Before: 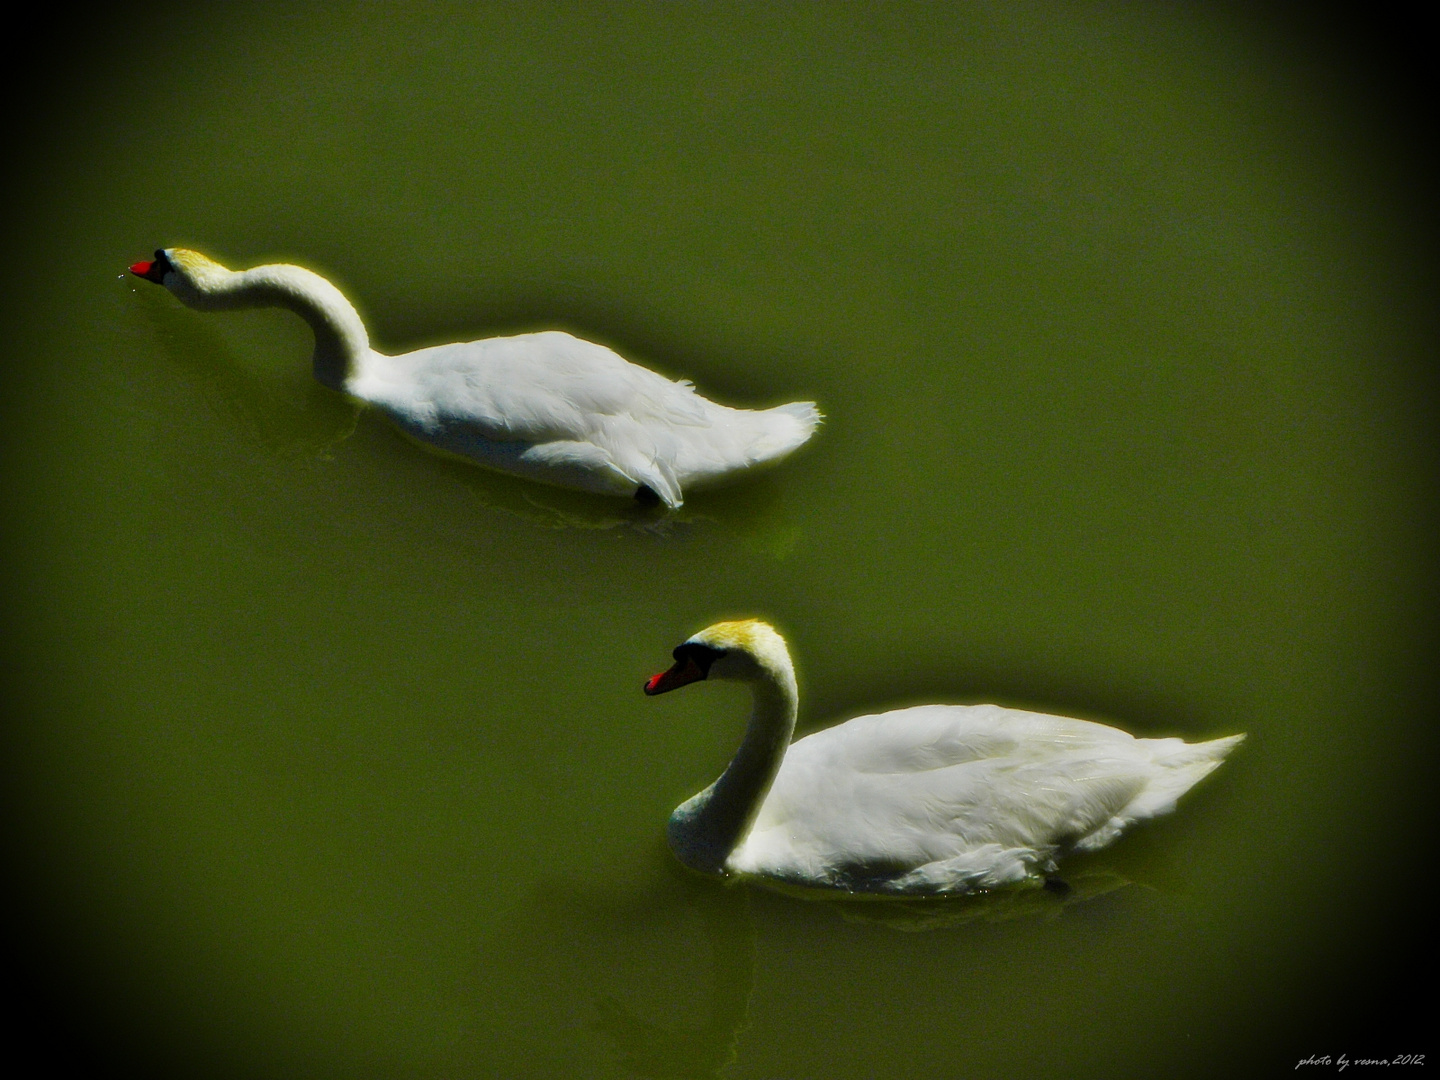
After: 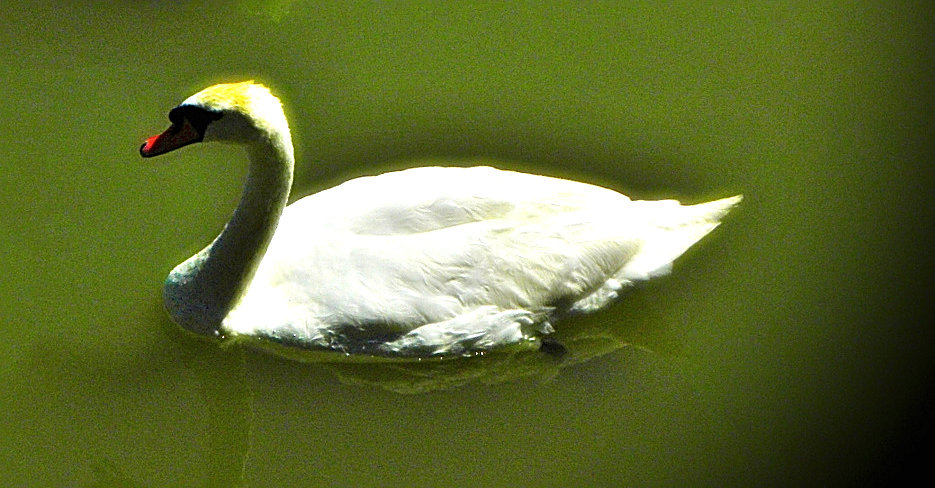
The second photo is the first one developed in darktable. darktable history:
exposure: black level correction 0, exposure 1.2 EV, compensate exposure bias true, compensate highlight preservation false
sharpen: radius 2.689, amount 0.658
crop and rotate: left 35.012%, top 49.851%, bottom 4.948%
